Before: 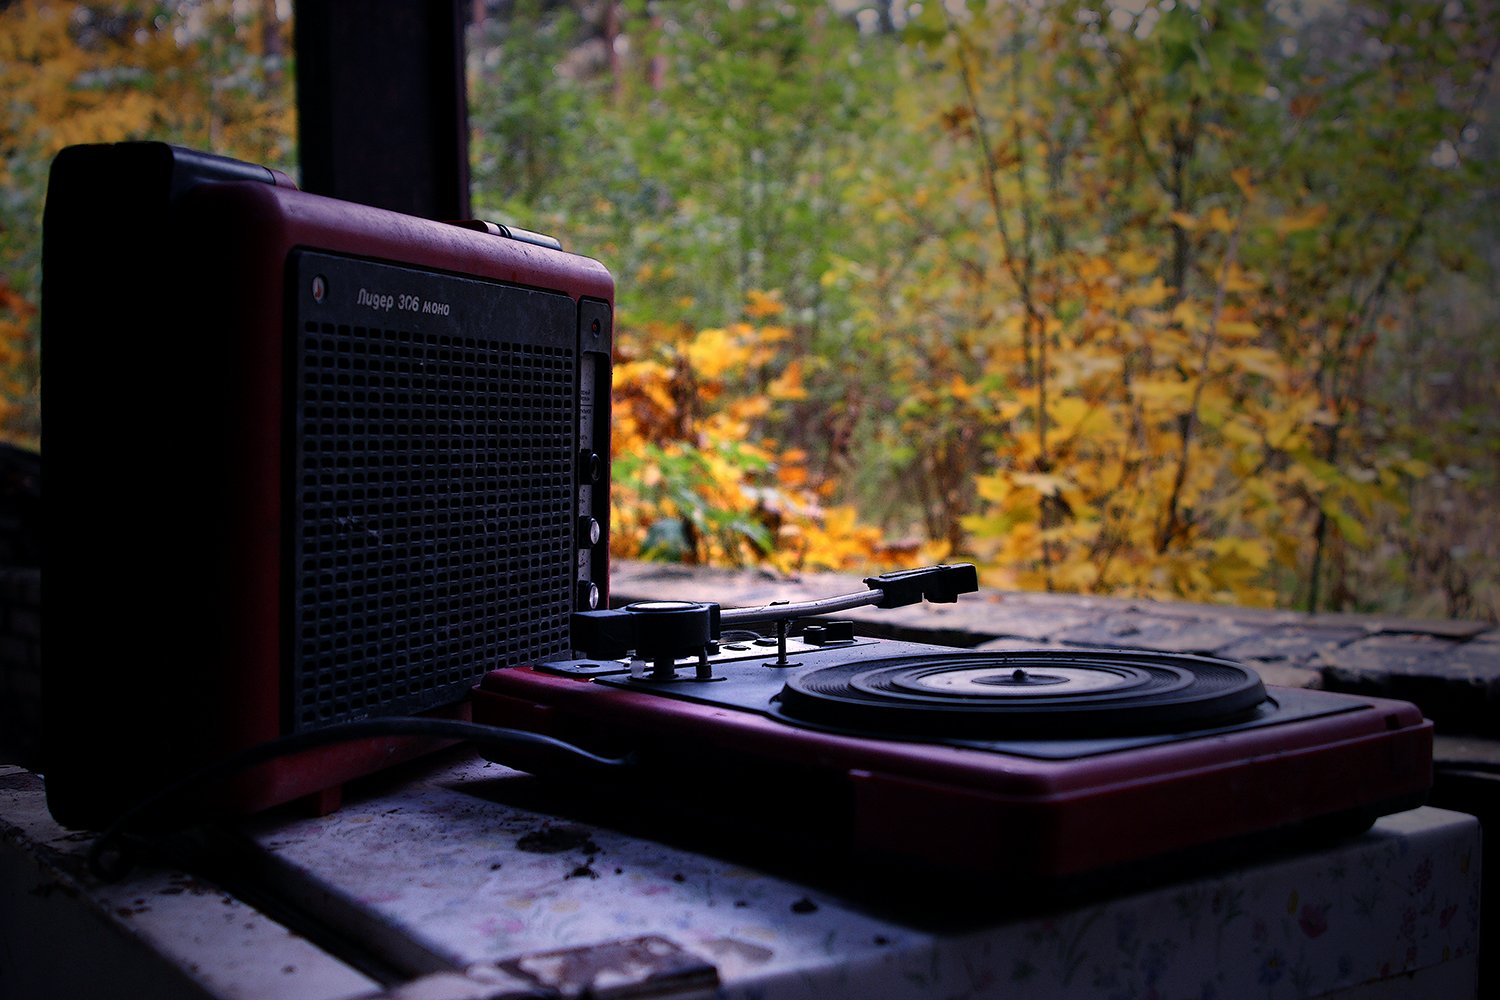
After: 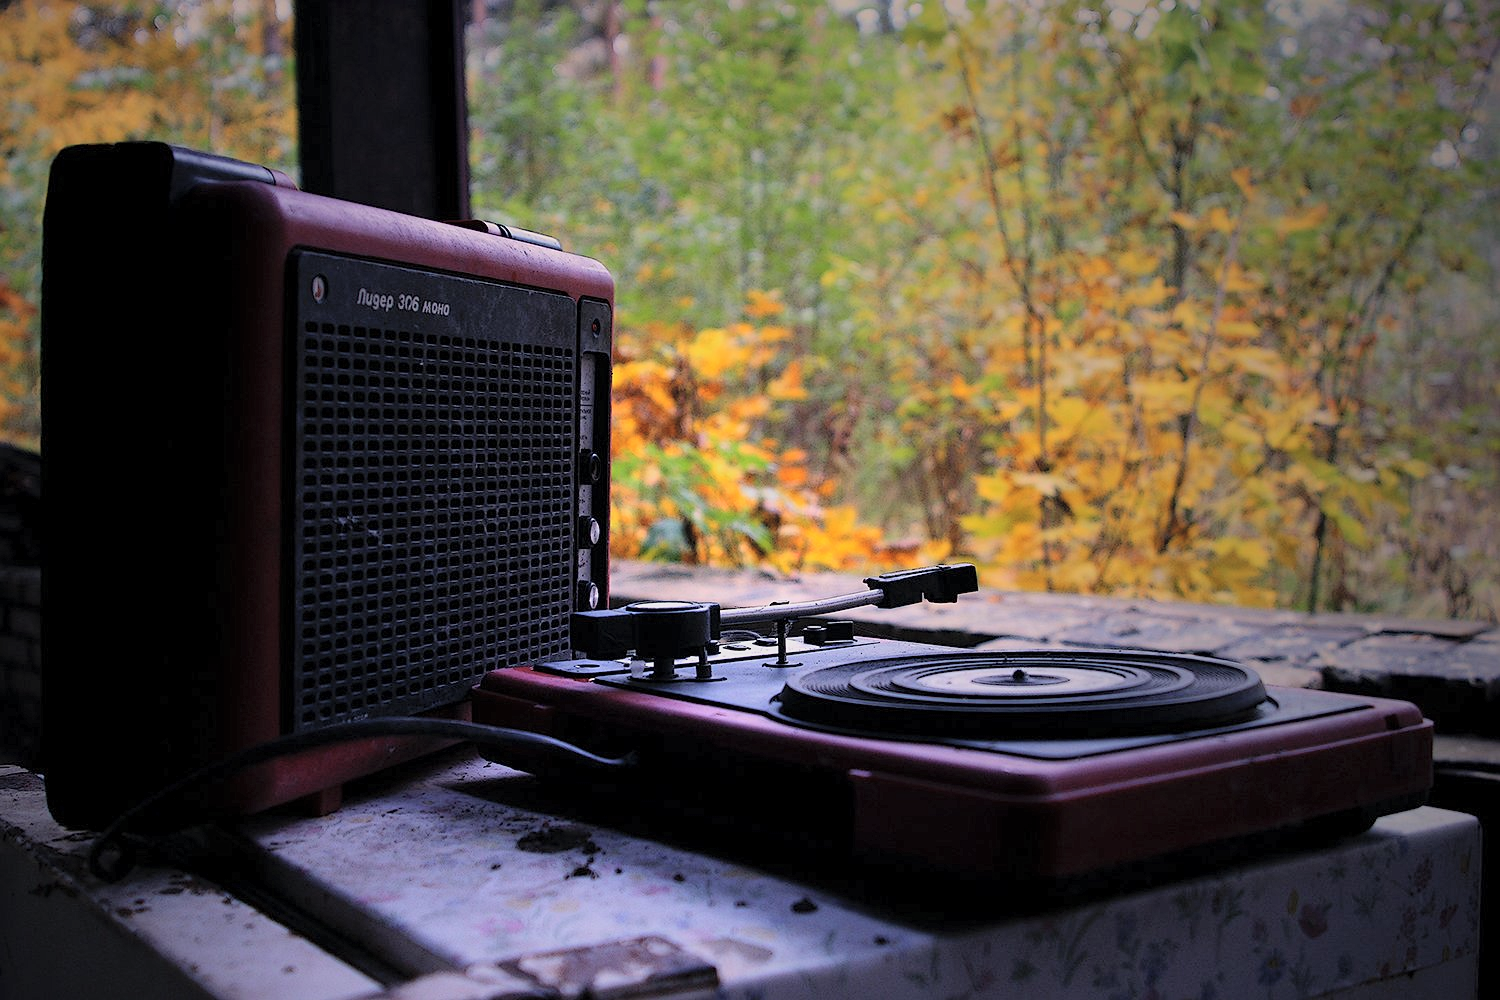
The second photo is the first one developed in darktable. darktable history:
global tonemap: drago (0.7, 100)
sharpen: radius 1.272, amount 0.305, threshold 0
